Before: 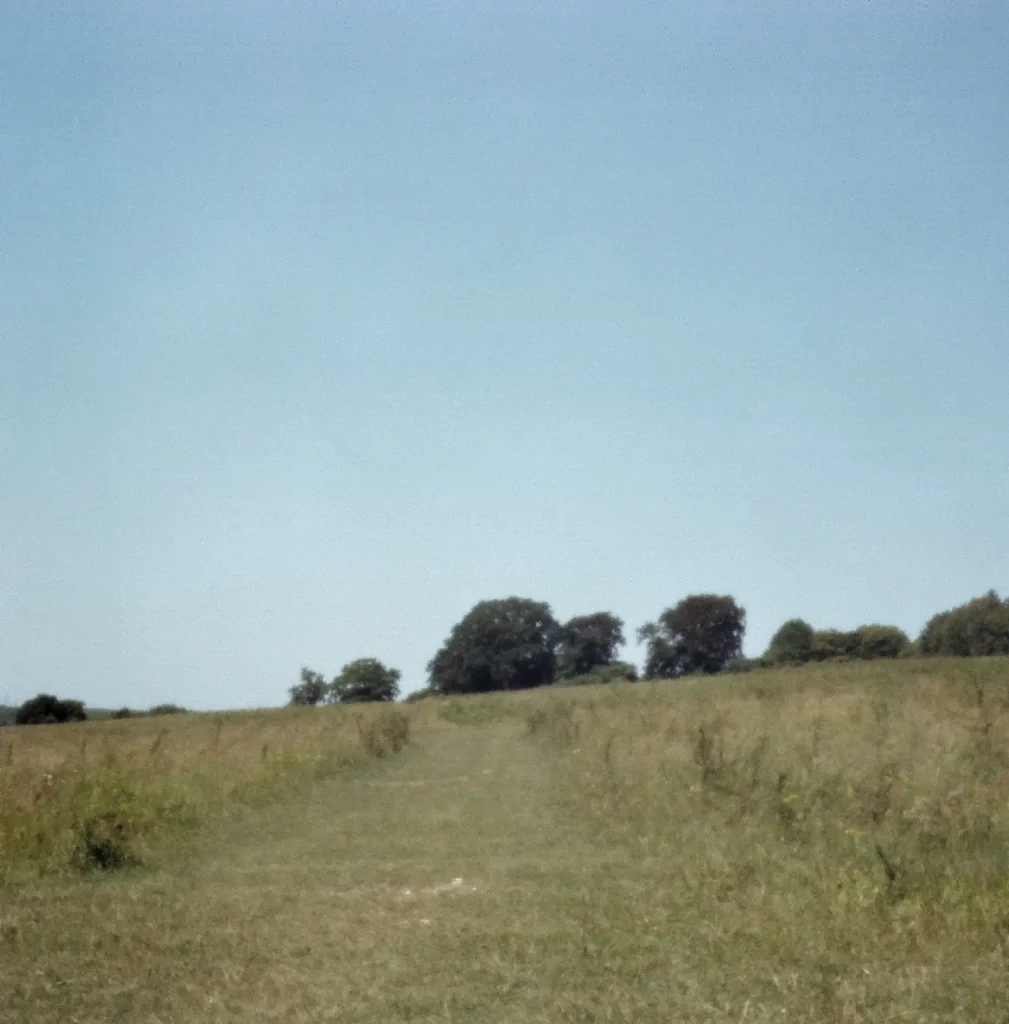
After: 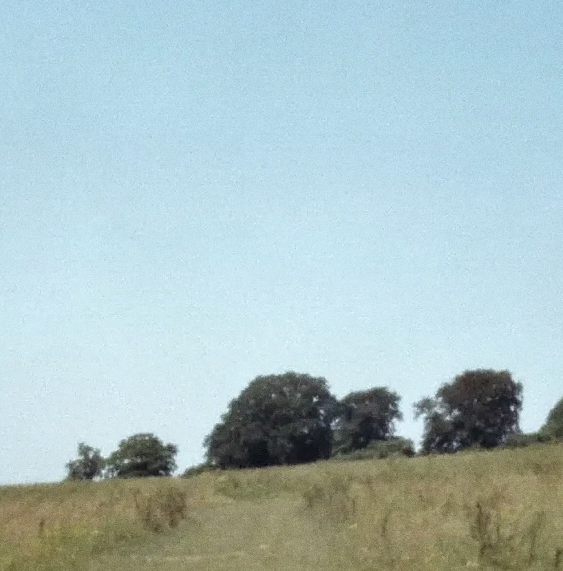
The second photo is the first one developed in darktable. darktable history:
sharpen: on, module defaults
crop and rotate: left 22.13%, top 22.054%, right 22.026%, bottom 22.102%
exposure: exposure 0.217 EV, compensate highlight preservation false
grain: on, module defaults
